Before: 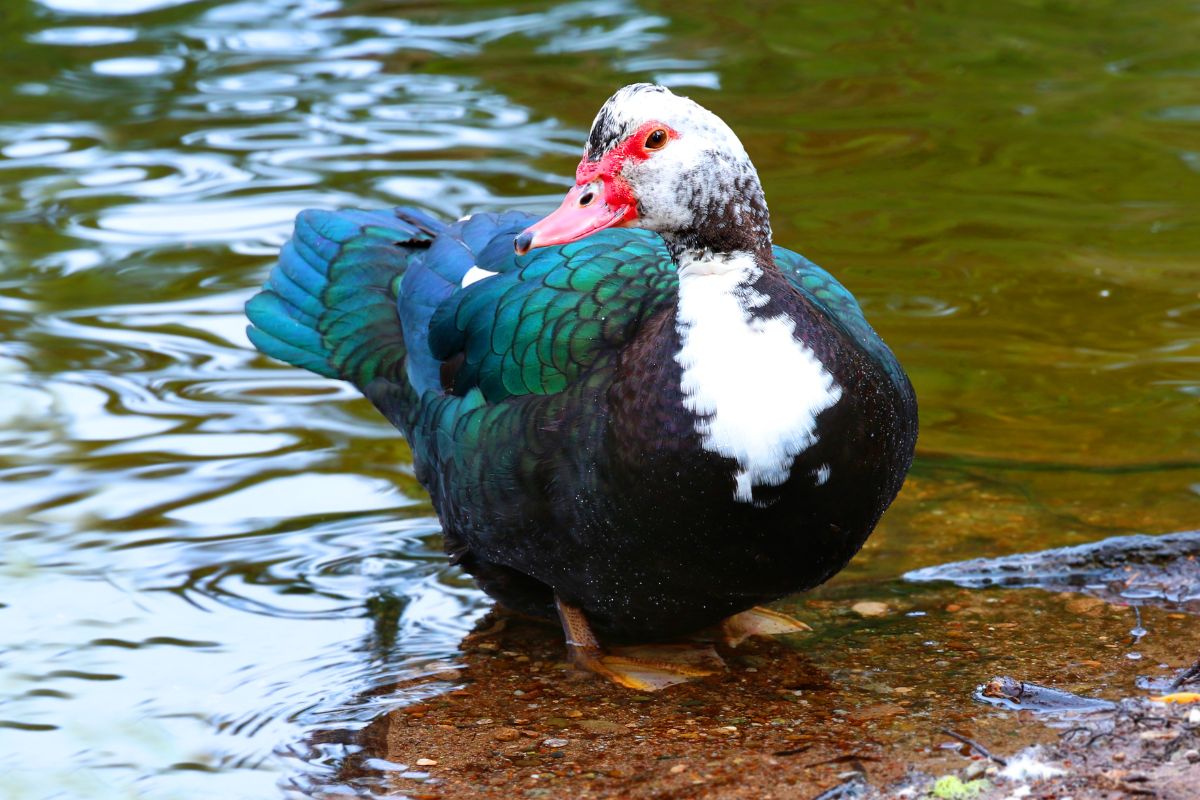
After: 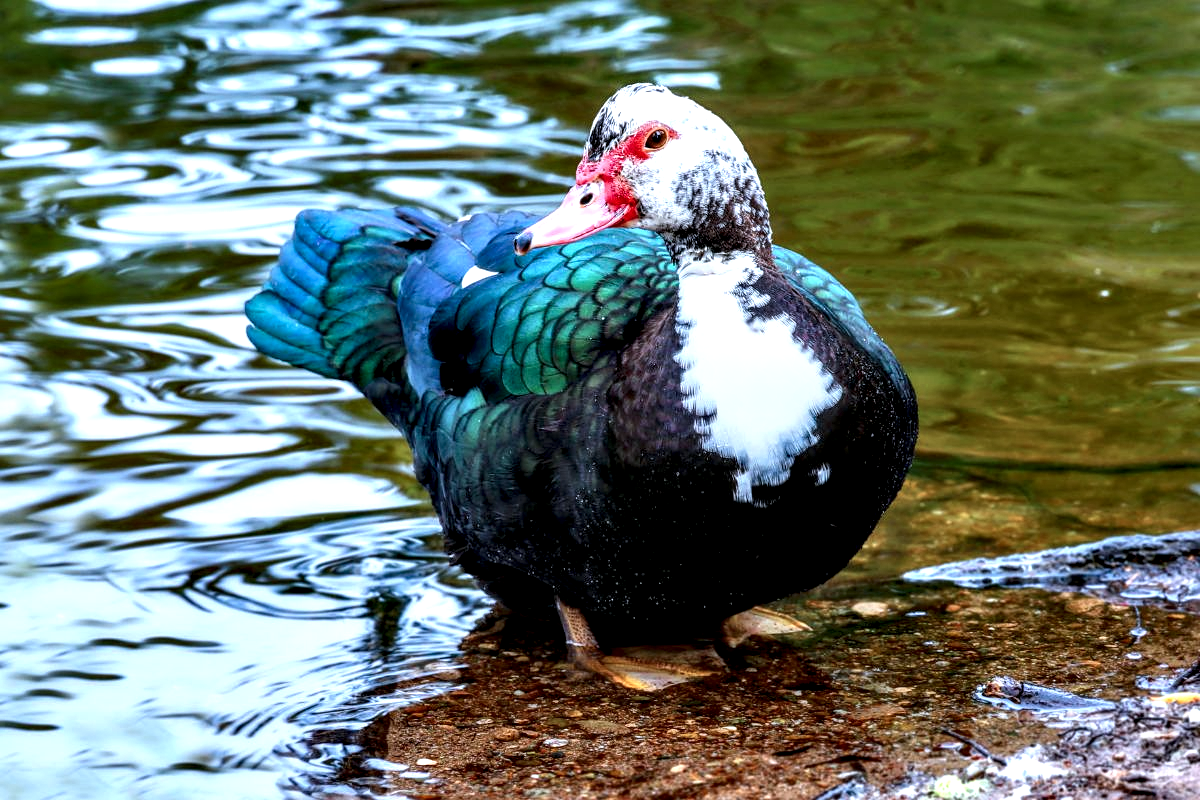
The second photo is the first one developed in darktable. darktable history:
color calibration: gray › normalize channels true, x 0.37, y 0.382, temperature 4320.67 K, gamut compression 0.005
contrast equalizer: y [[0.514, 0.573, 0.581, 0.508, 0.5, 0.5], [0.5 ×6], [0.5 ×6], [0 ×6], [0 ×6]]
local contrast: highlights 17%, detail 186%
sharpen: amount 0.205
